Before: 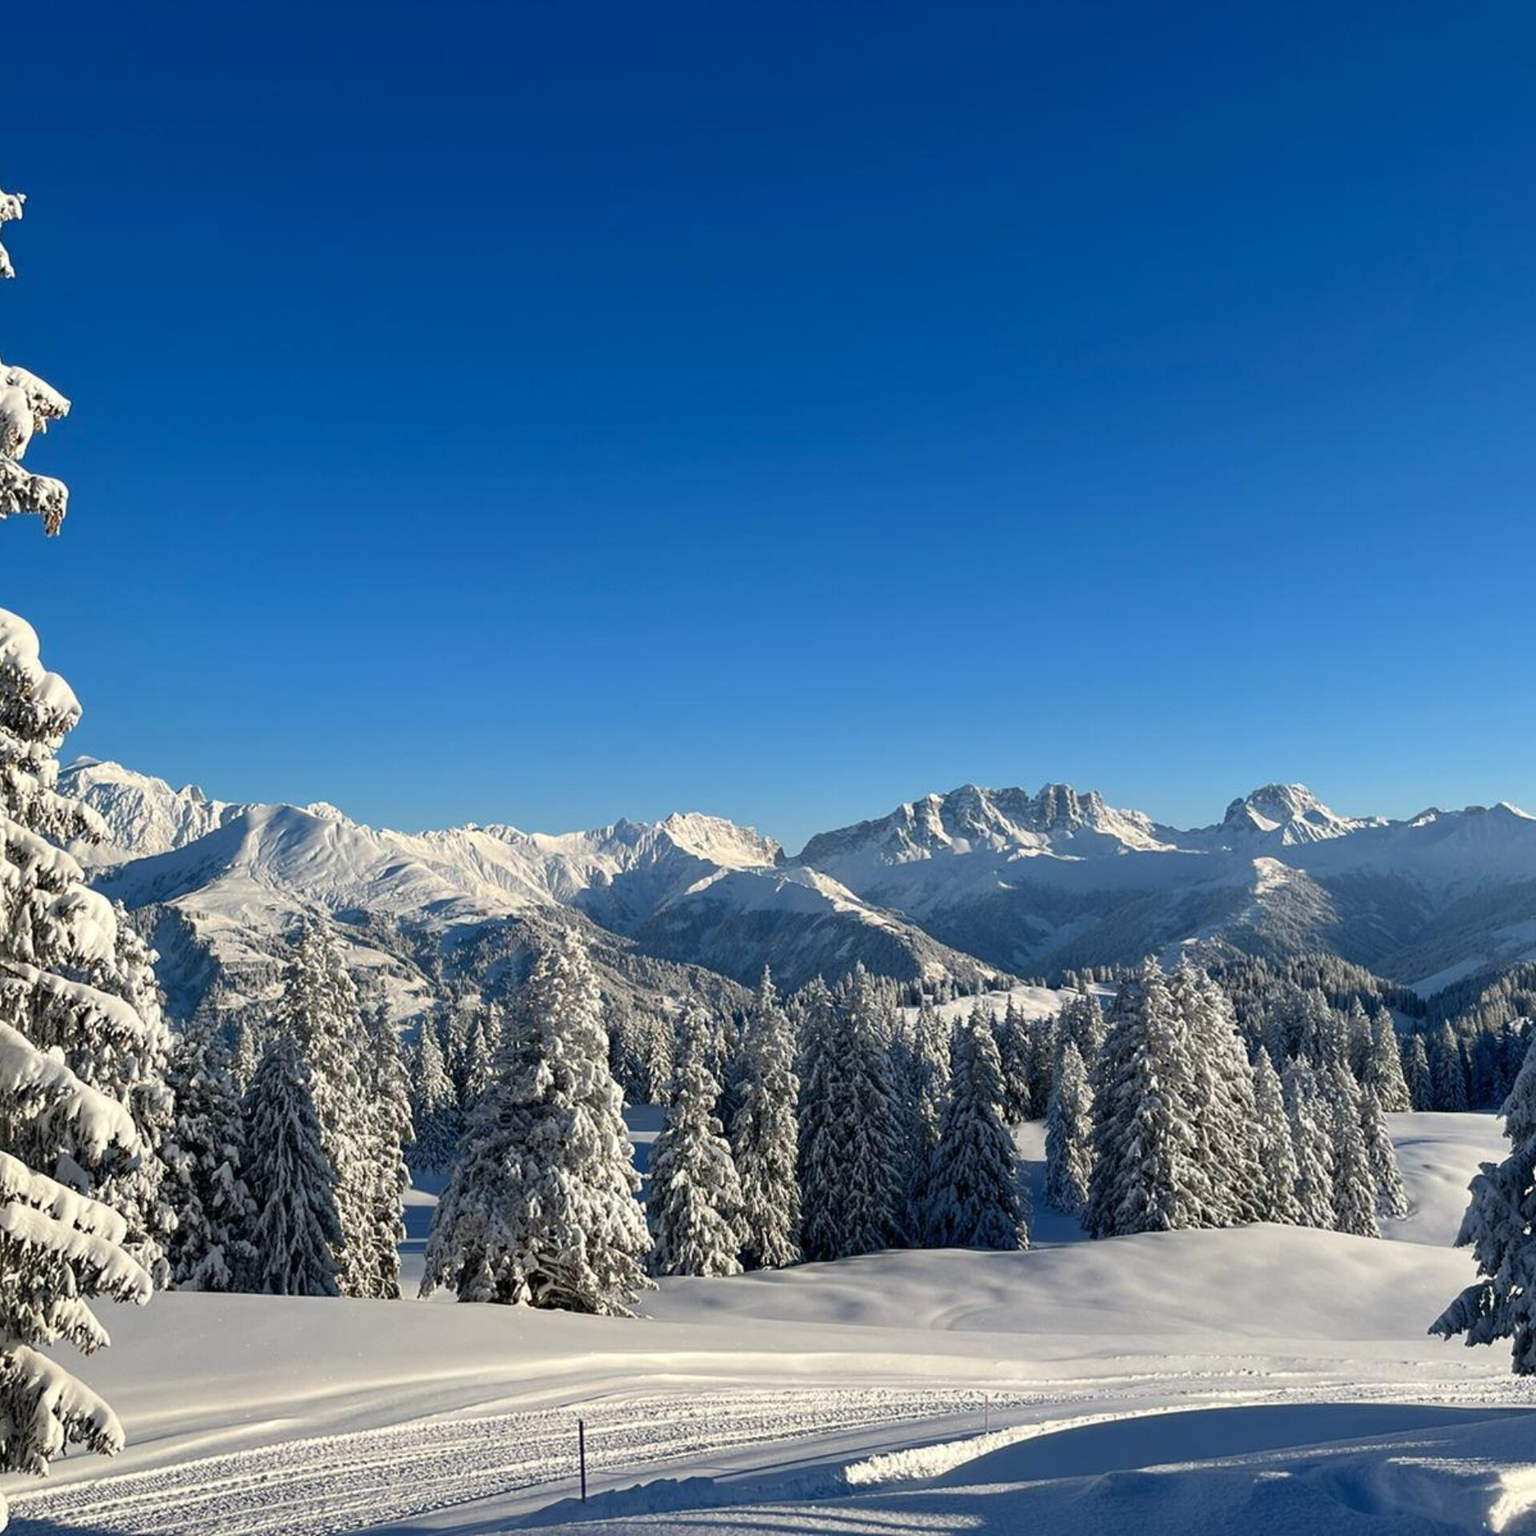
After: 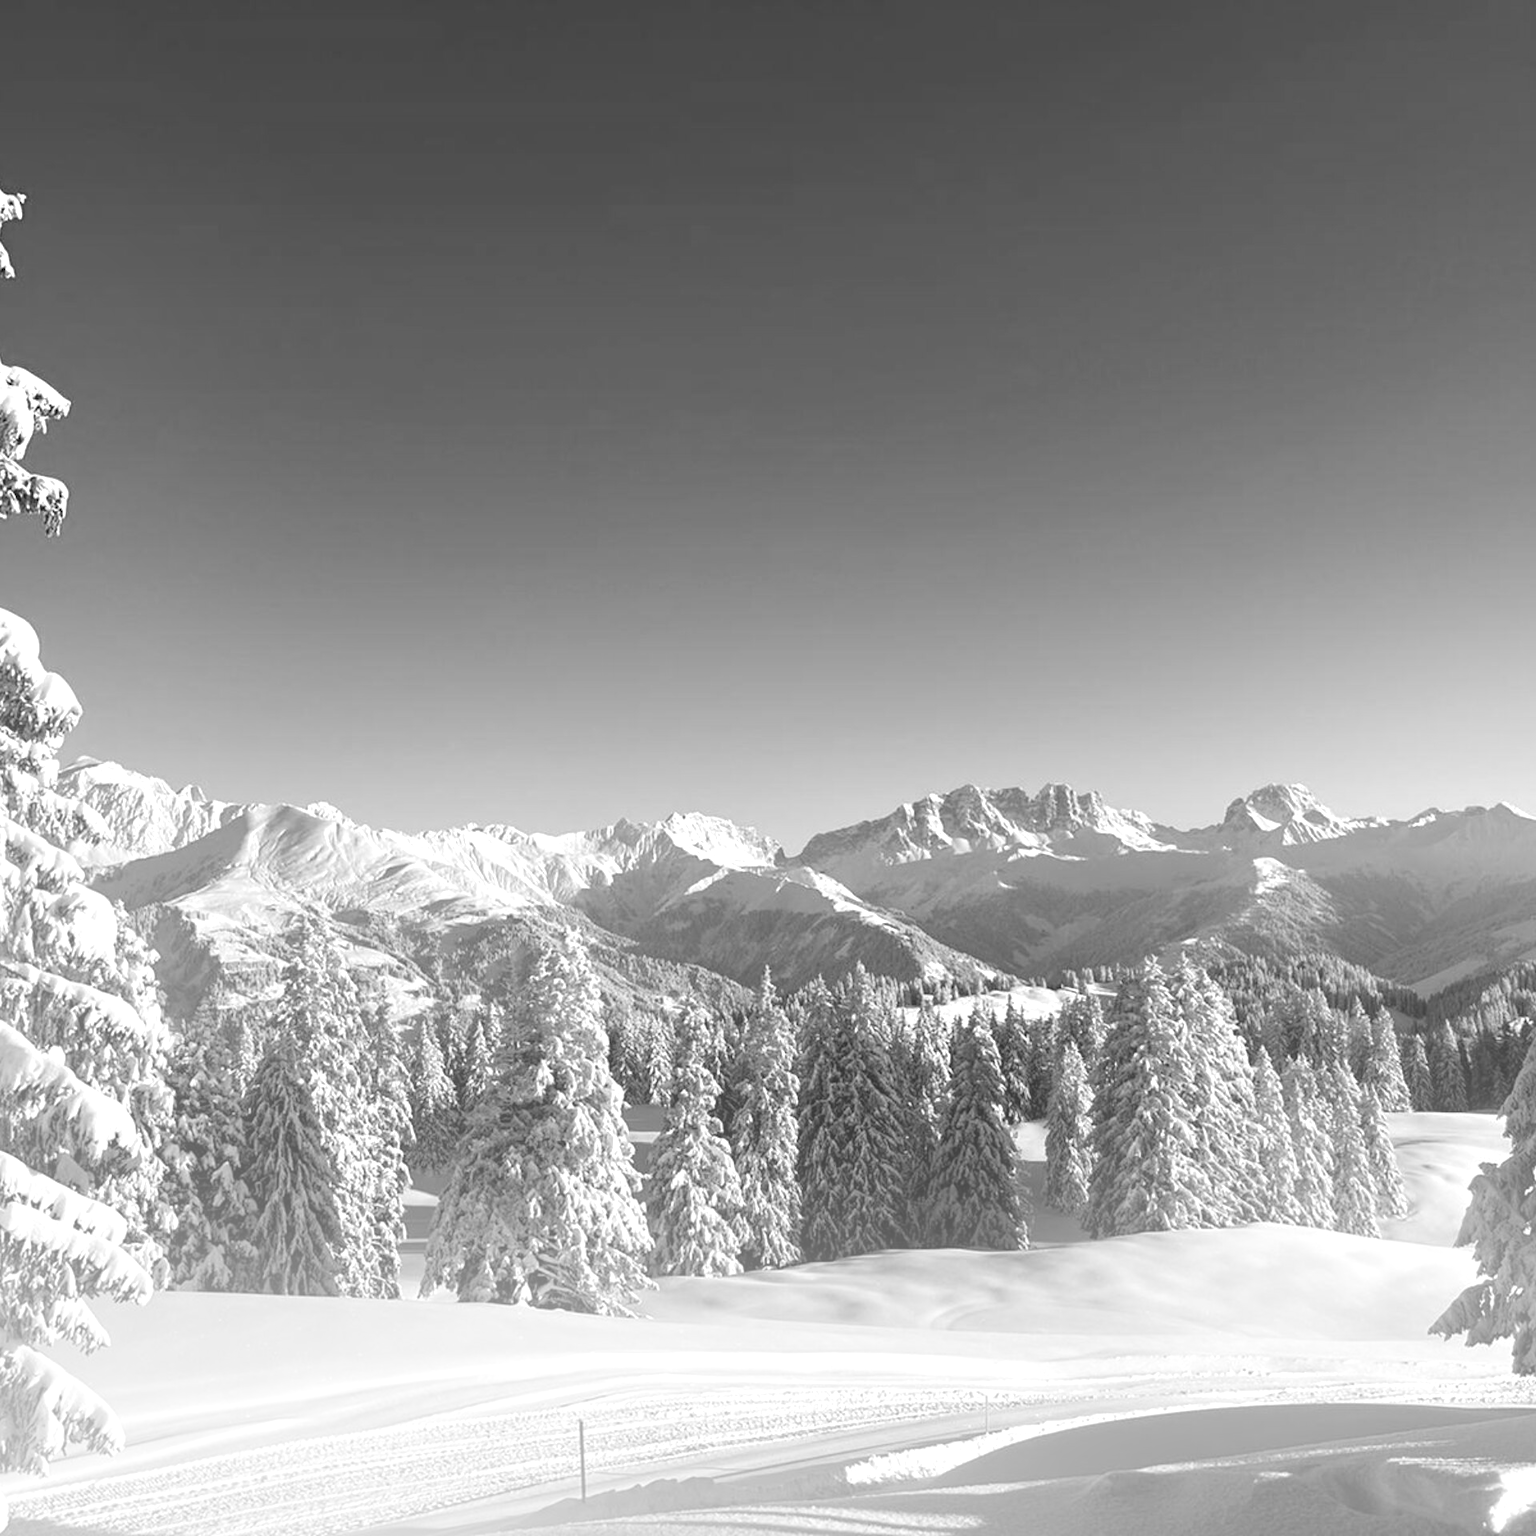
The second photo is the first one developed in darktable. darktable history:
exposure: exposure 0.6 EV, compensate highlight preservation false
bloom: size 38%, threshold 95%, strength 30%
monochrome: on, module defaults
